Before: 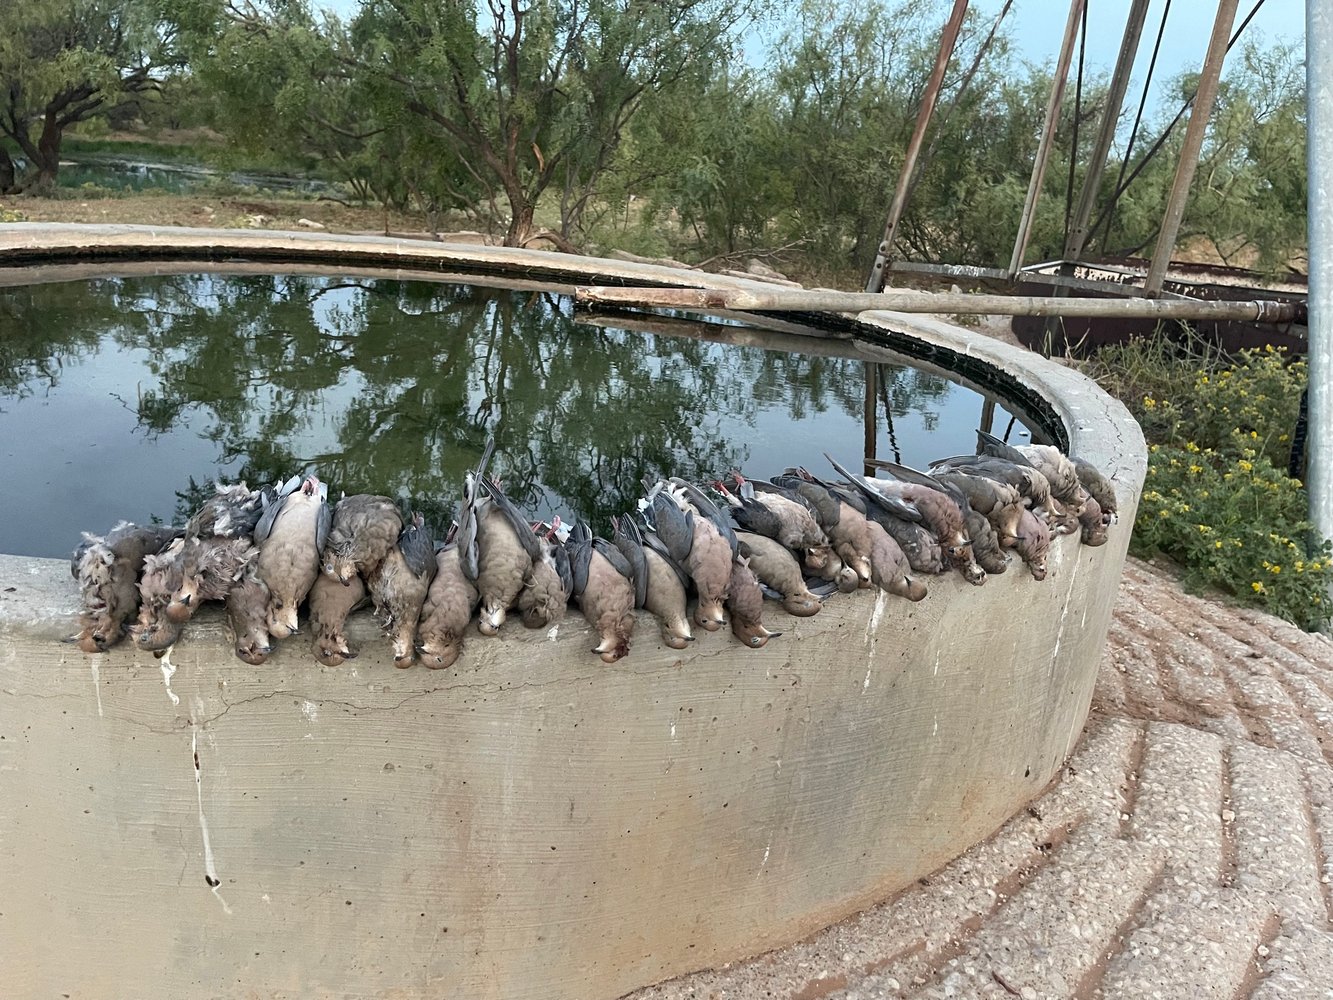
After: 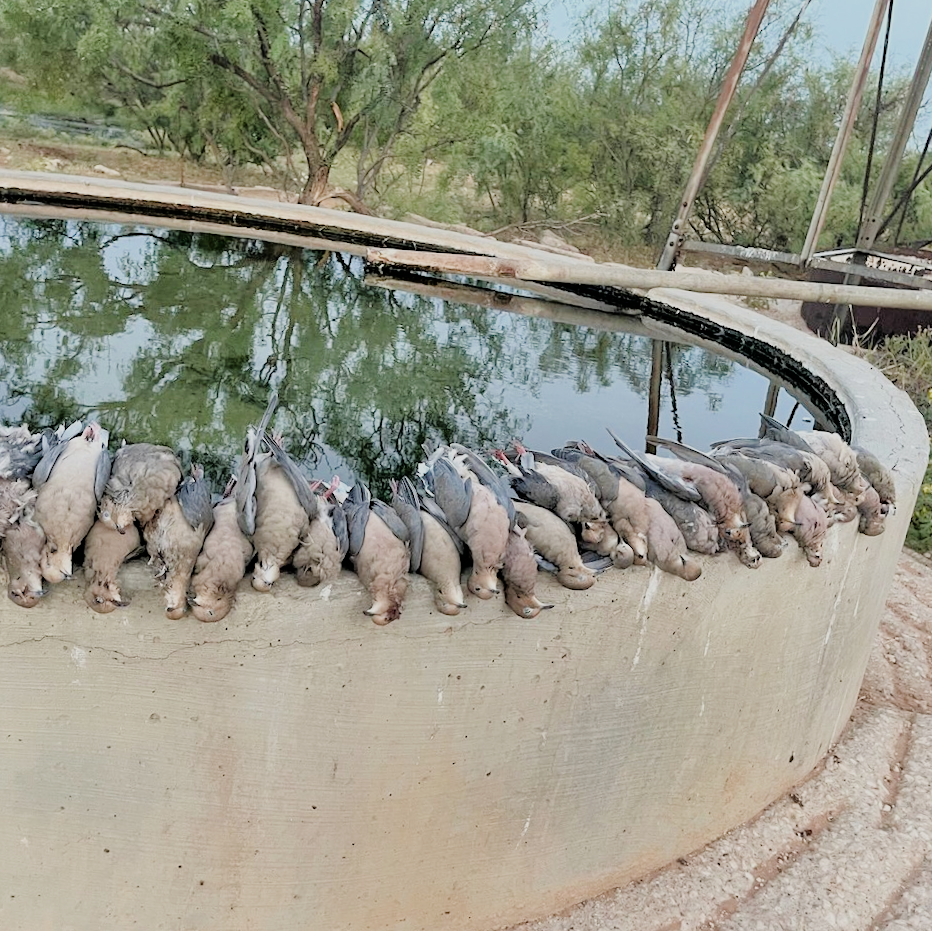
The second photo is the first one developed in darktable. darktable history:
tone equalizer: -8 EV 0.009 EV, -7 EV -0.024 EV, -6 EV 0.036 EV, -5 EV 0.053 EV, -4 EV 0.262 EV, -3 EV 0.619 EV, -2 EV 0.582 EV, -1 EV 0.197 EV, +0 EV 0.035 EV
crop and rotate: angle -3.18°, left 14.114%, top 0.04%, right 10.831%, bottom 0.026%
exposure: black level correction 0, exposure 0.698 EV, compensate highlight preservation false
filmic rgb: black relative exposure -6.06 EV, white relative exposure 6.95 EV, hardness 2.27
